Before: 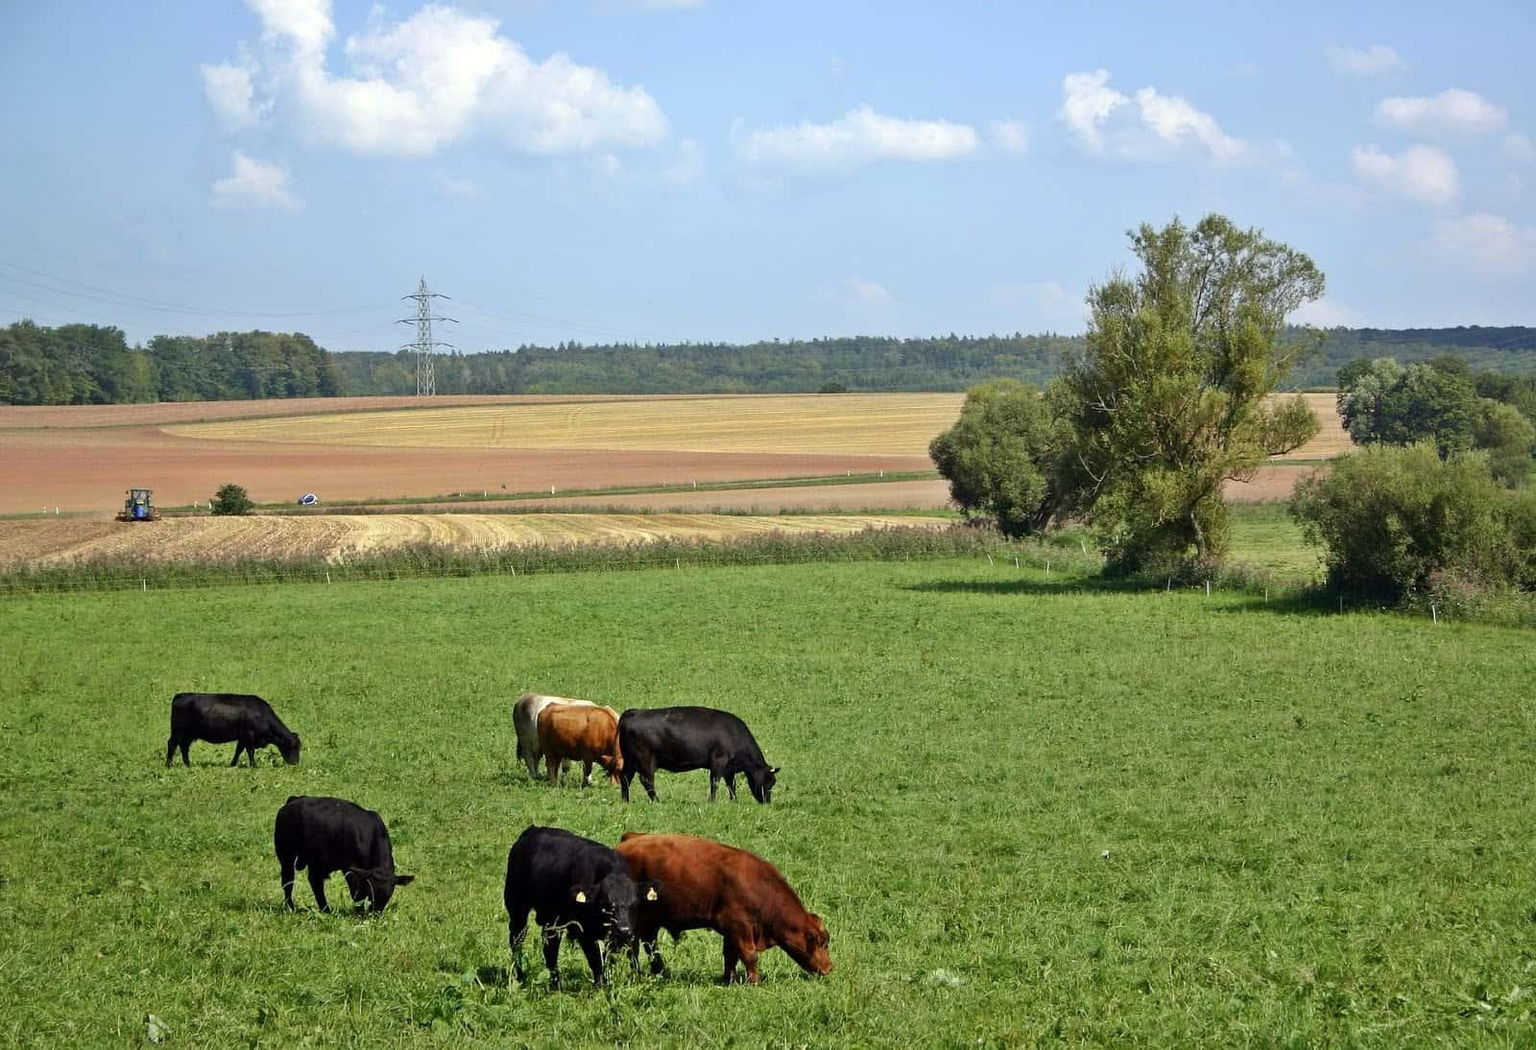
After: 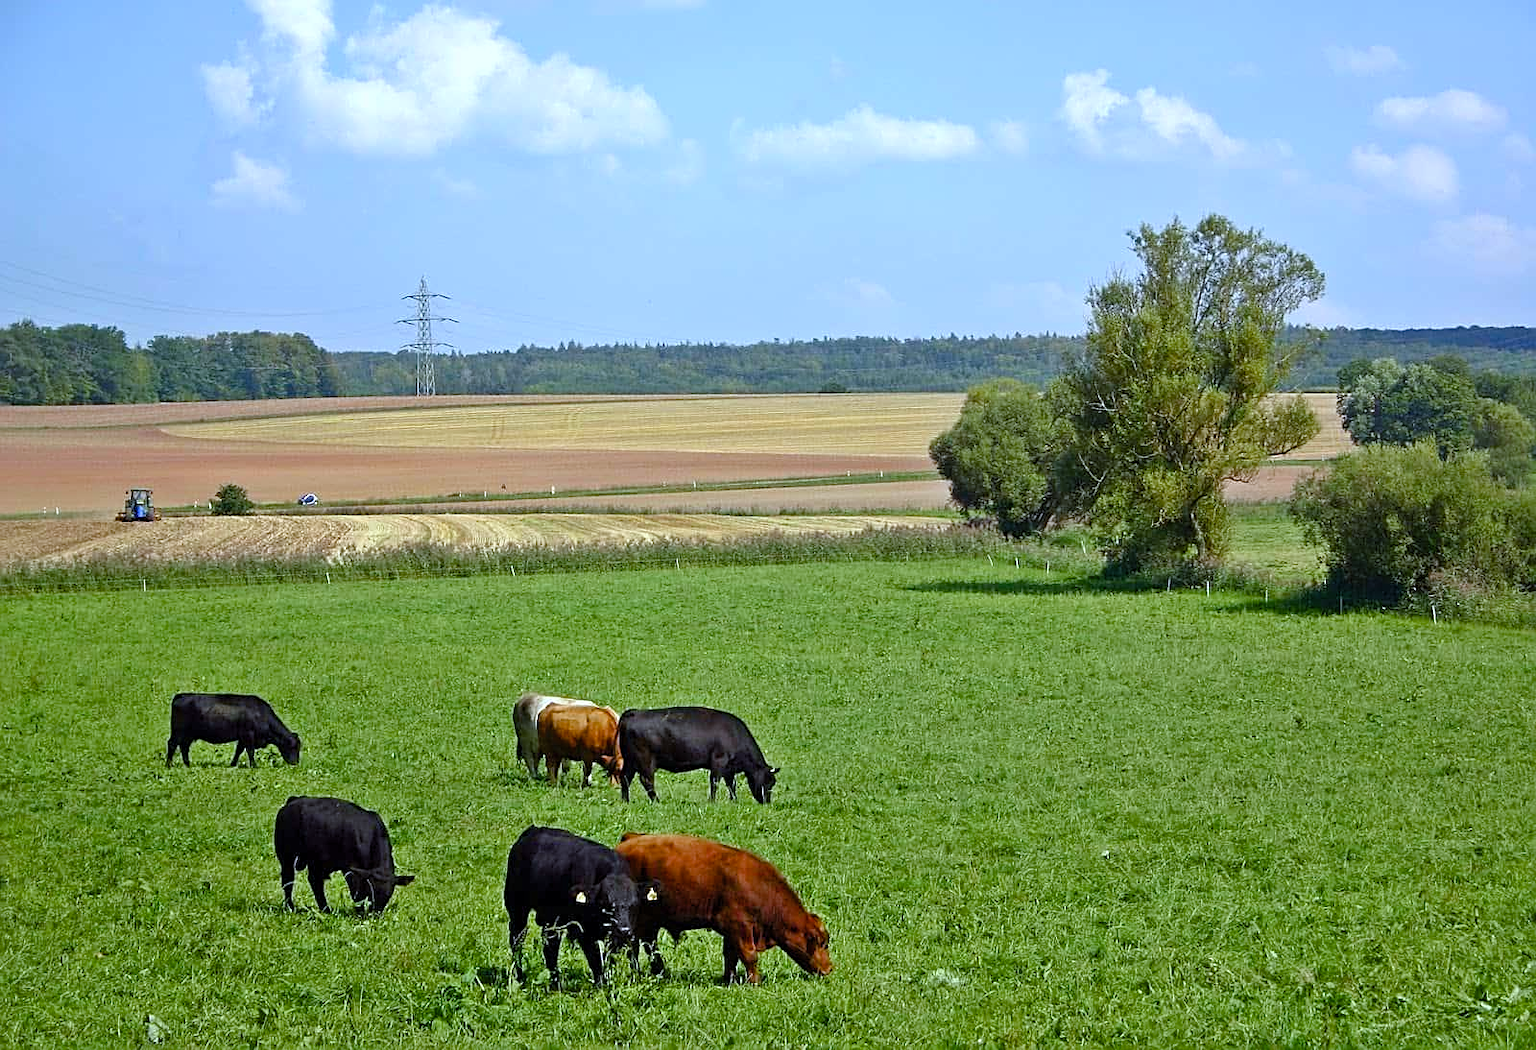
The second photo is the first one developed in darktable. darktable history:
sharpen: on, module defaults
contrast brightness saturation: contrast 0.03, brightness 0.06, saturation 0.13
color balance rgb: perceptual saturation grading › global saturation 20%, perceptual saturation grading › highlights -25%, perceptual saturation grading › shadows 25%
base curve: curves: ch0 [(0, 0) (0.303, 0.277) (1, 1)]
white balance: red 0.931, blue 1.11
